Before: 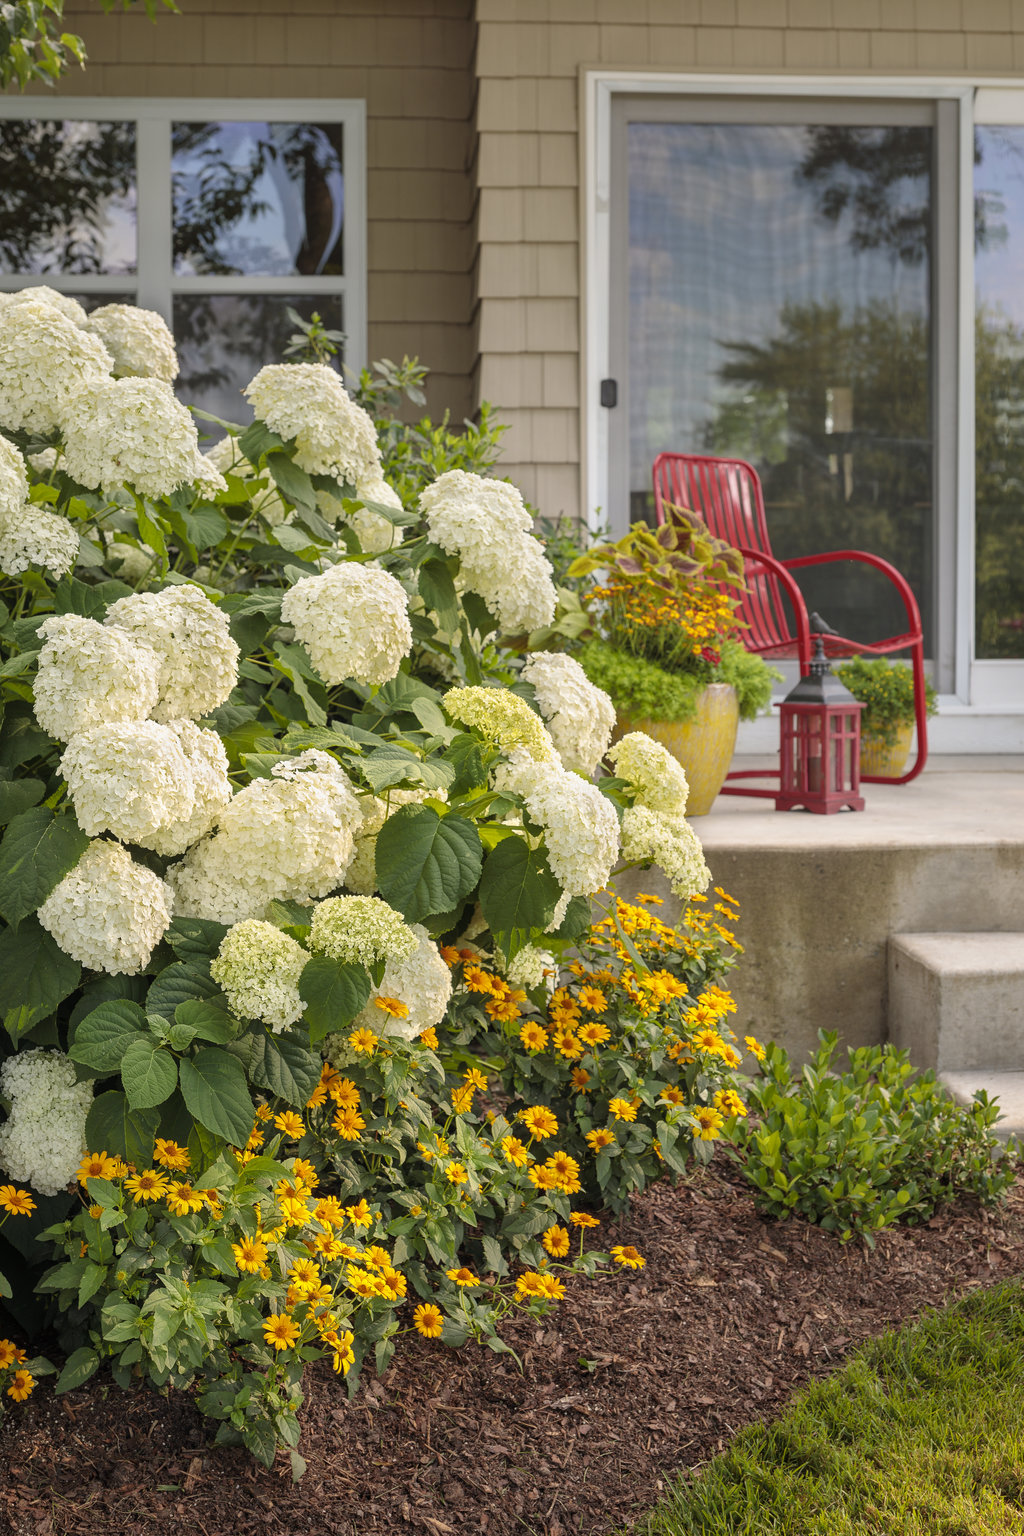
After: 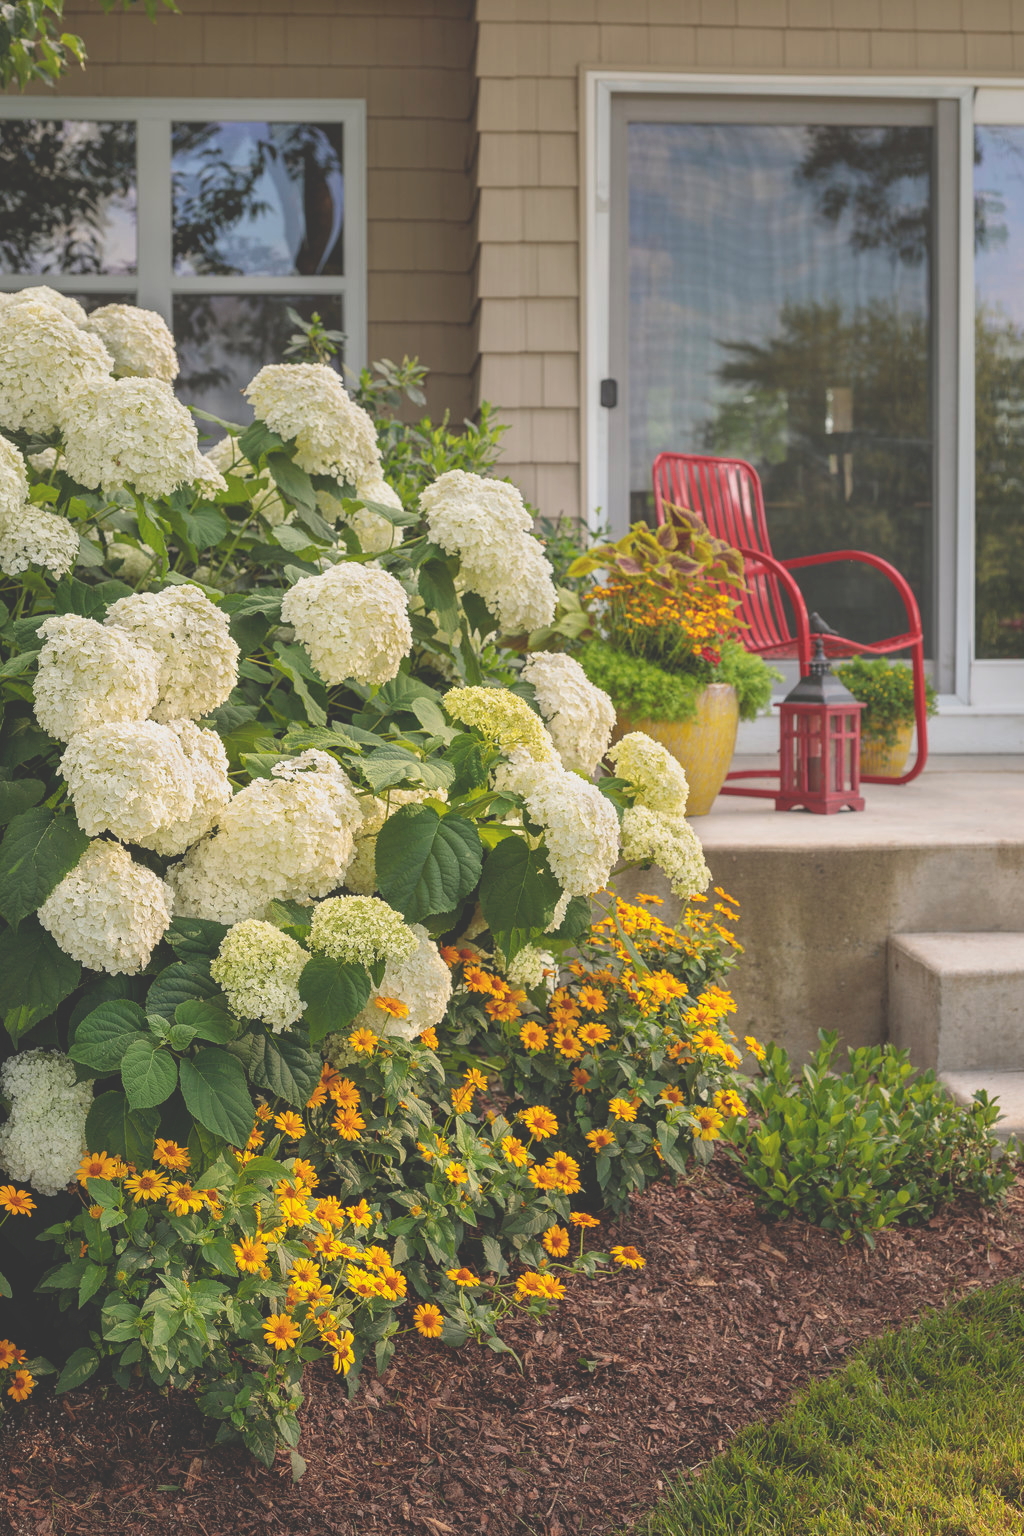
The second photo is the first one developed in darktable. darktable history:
tone curve: curves: ch0 [(0, 0.211) (0.15, 0.25) (1, 0.953)], preserve colors none
